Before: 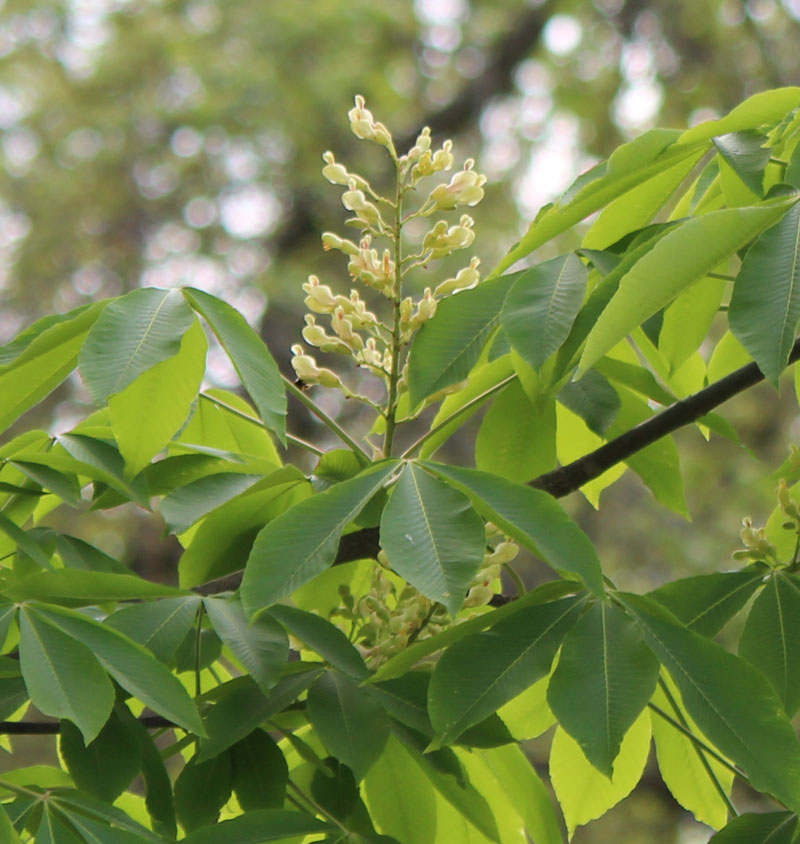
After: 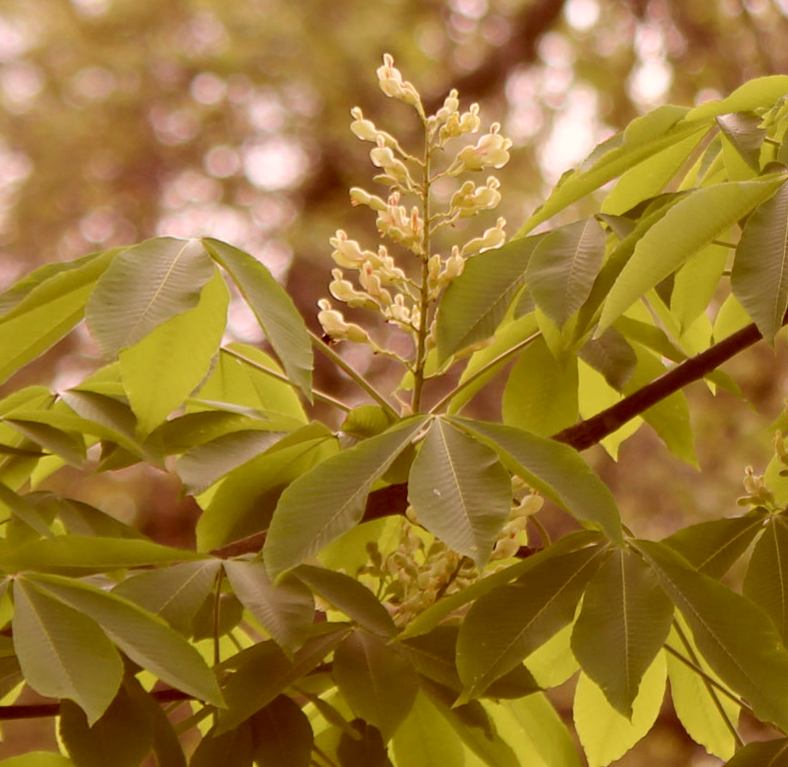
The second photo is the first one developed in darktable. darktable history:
rotate and perspective: rotation -0.013°, lens shift (vertical) -0.027, lens shift (horizontal) 0.178, crop left 0.016, crop right 0.989, crop top 0.082, crop bottom 0.918
color correction: highlights a* 9.03, highlights b* 8.71, shadows a* 40, shadows b* 40, saturation 0.8
